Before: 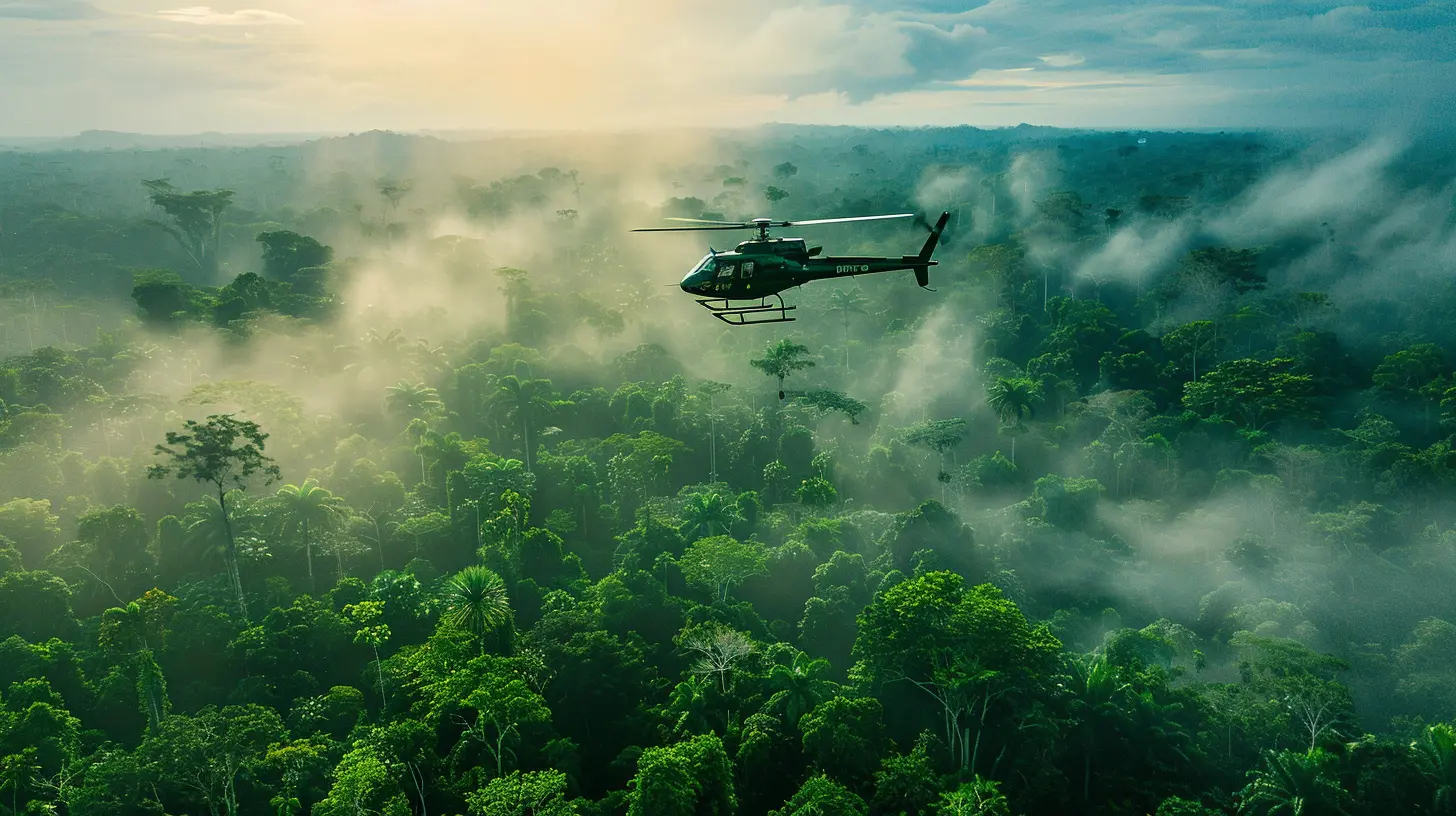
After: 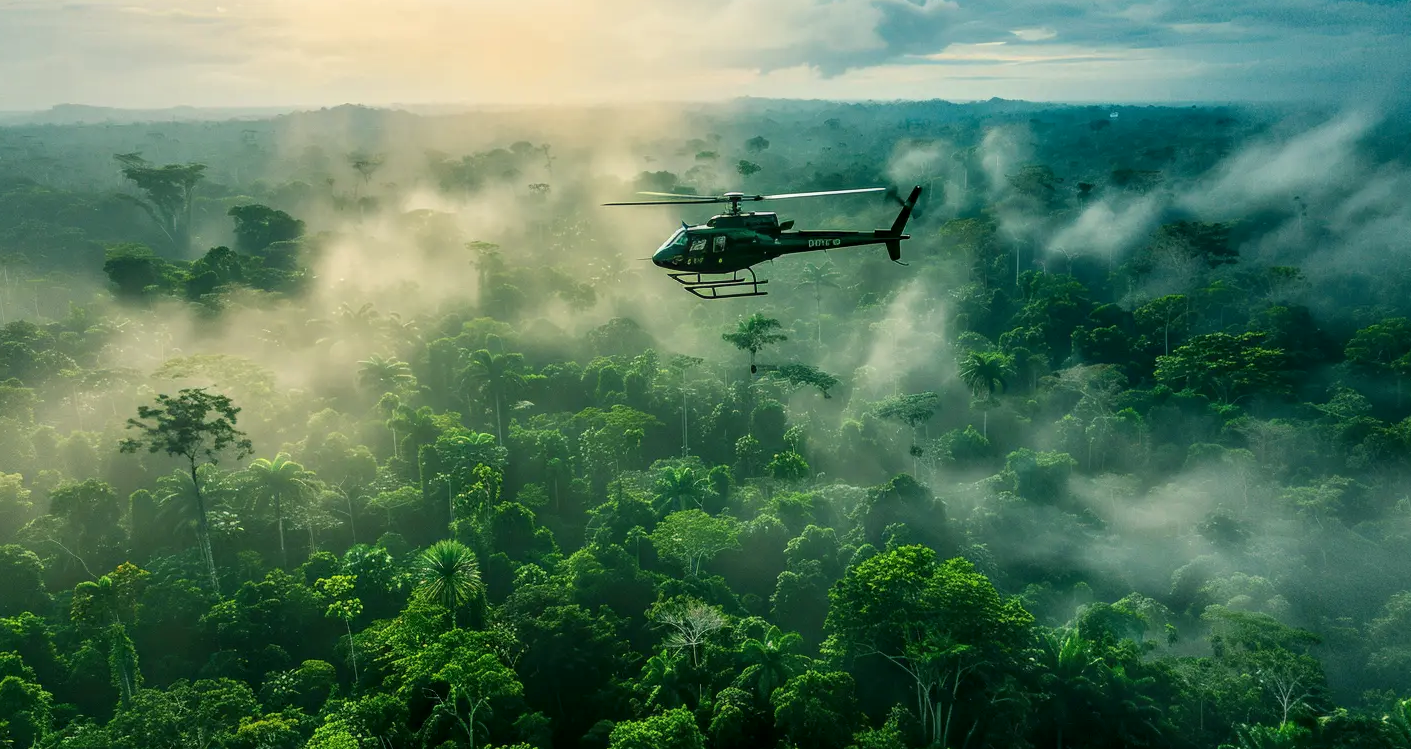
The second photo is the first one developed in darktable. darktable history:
local contrast: on, module defaults
contrast equalizer: y [[0.5 ×4, 0.483, 0.43], [0.5 ×6], [0.5 ×6], [0 ×6], [0 ×6]]
crop: left 1.964%, top 3.251%, right 1.122%, bottom 4.933%
